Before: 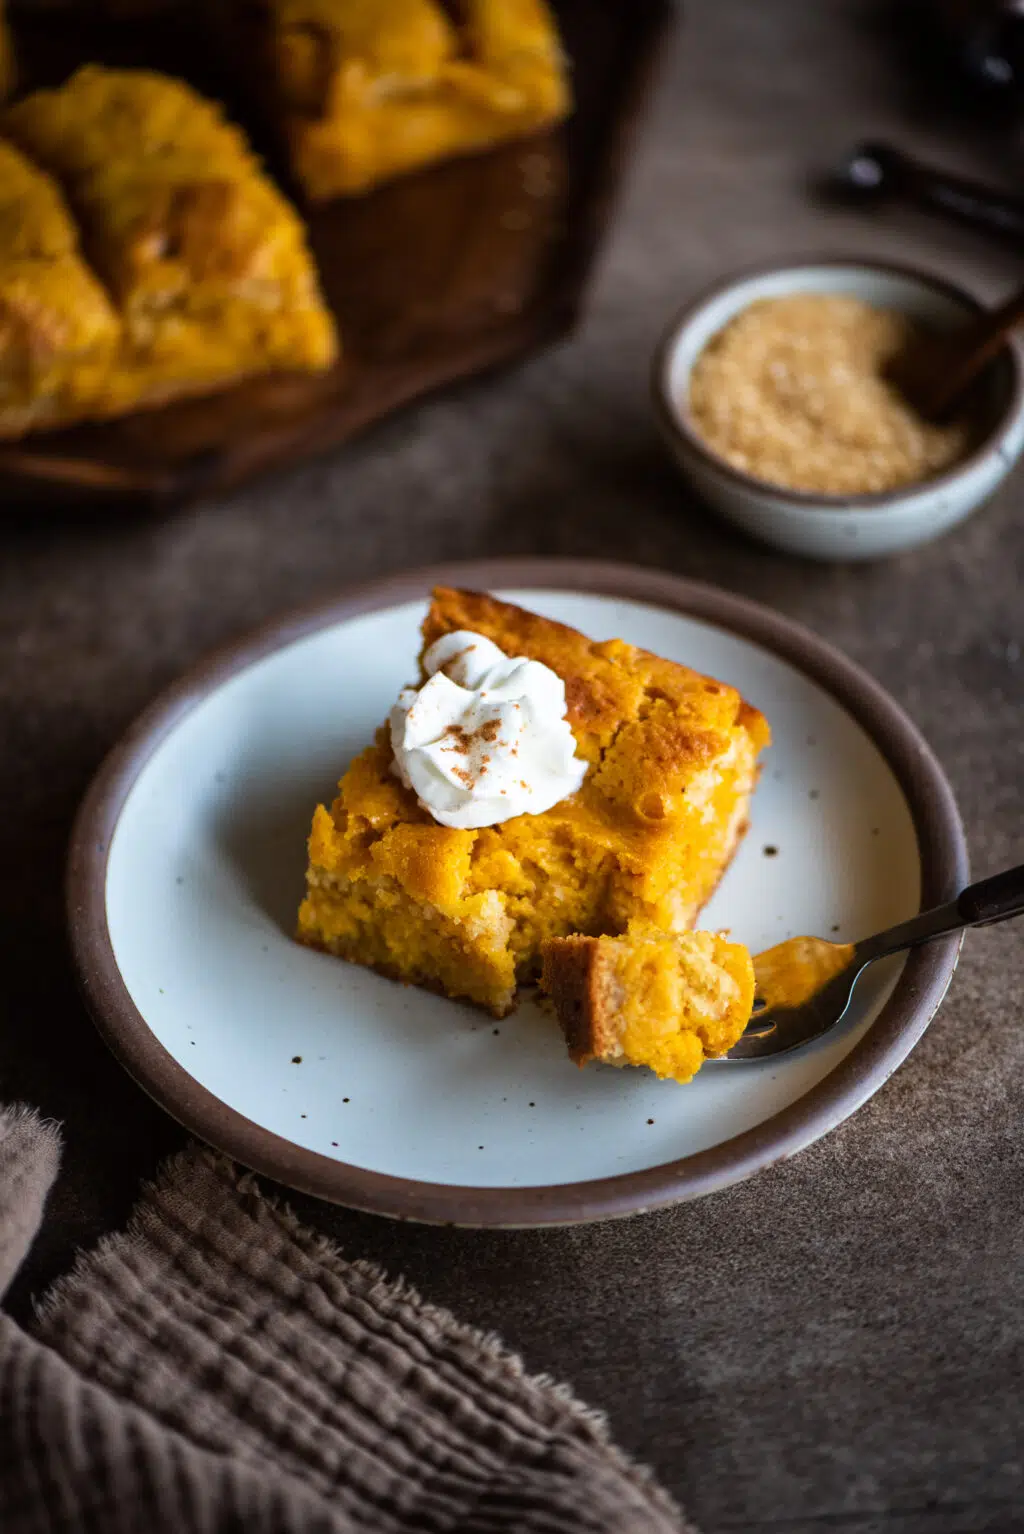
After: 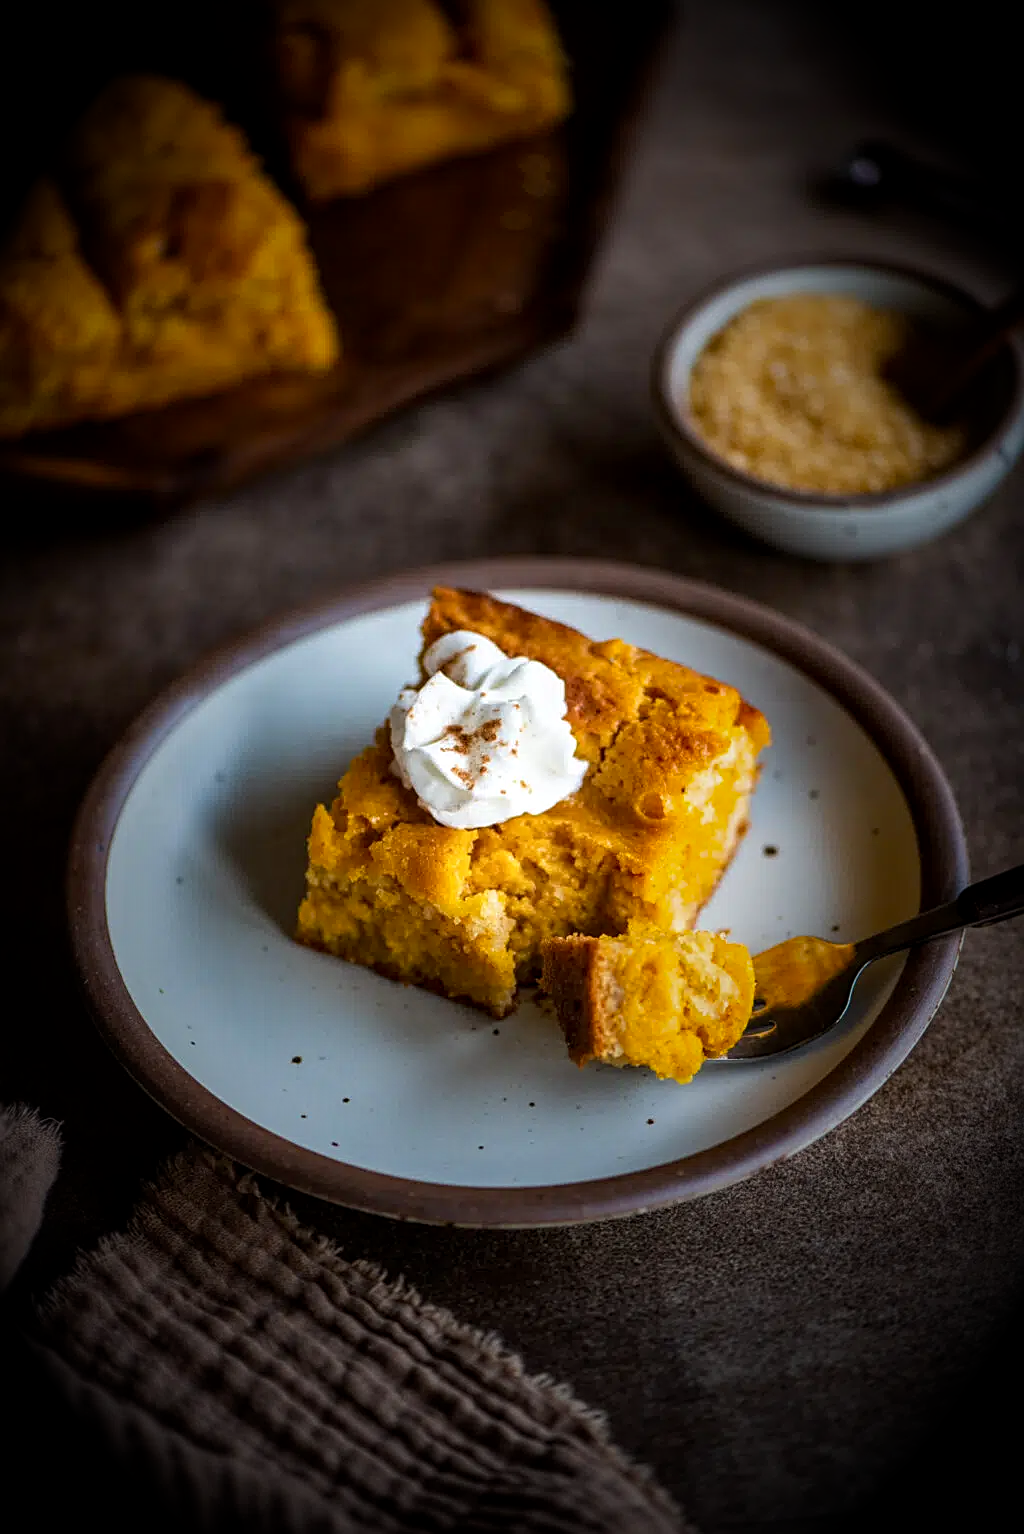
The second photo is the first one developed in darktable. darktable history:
exposure: black level correction 0.001, compensate highlight preservation false
local contrast: on, module defaults
vignetting: fall-off start 15.9%, fall-off radius 100%, brightness -1, saturation 0.5, width/height ratio 0.719
sharpen: on, module defaults
